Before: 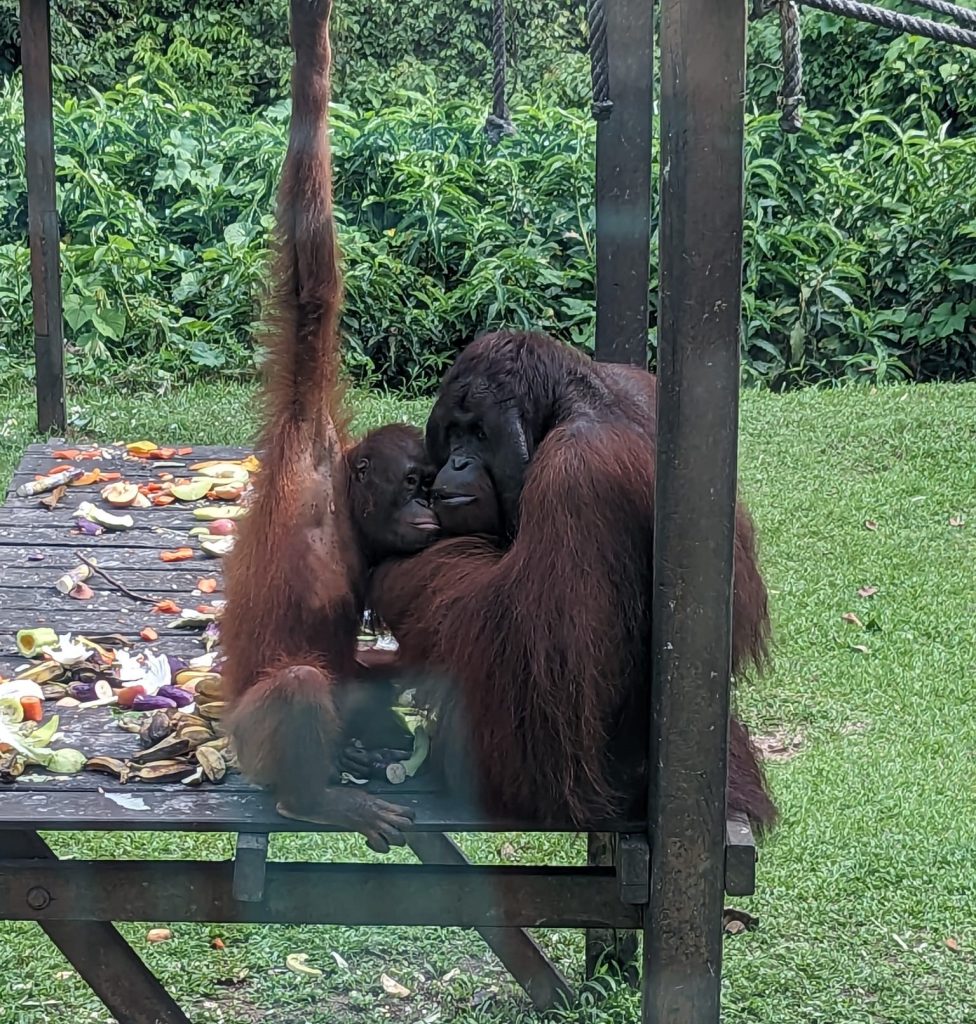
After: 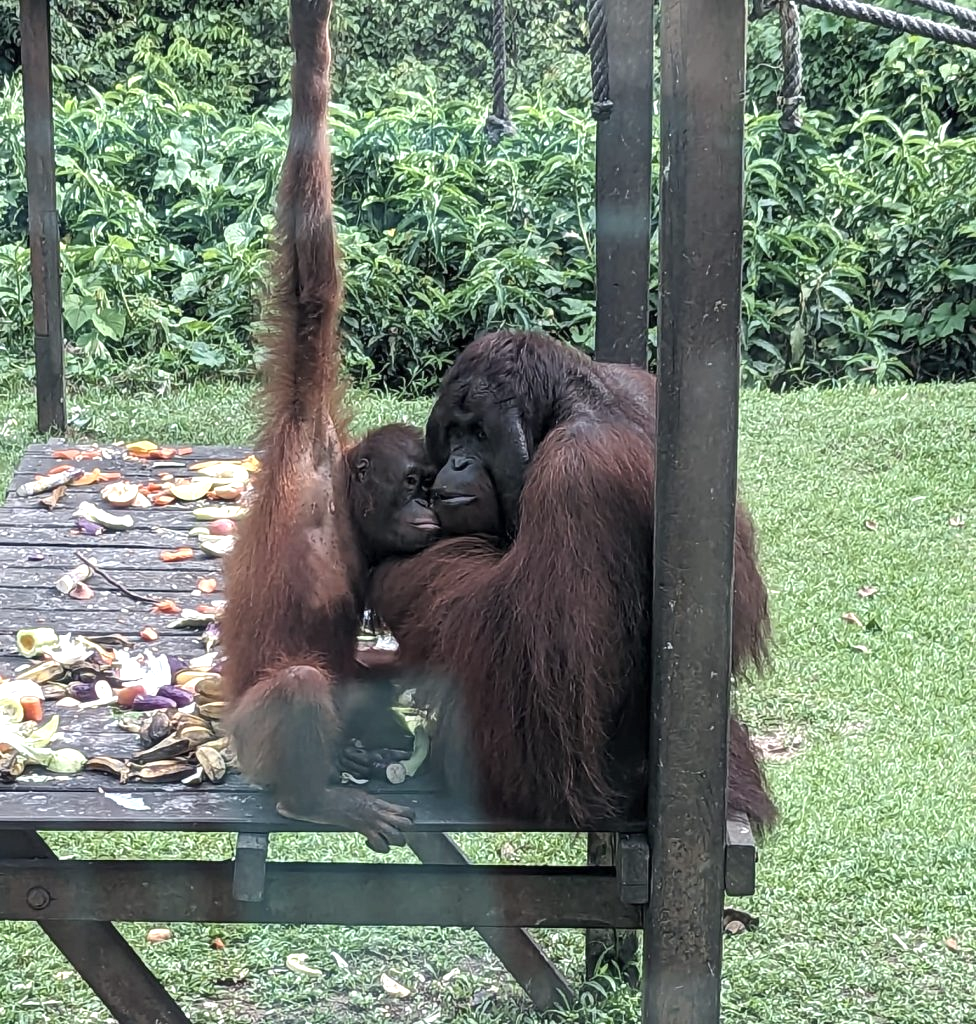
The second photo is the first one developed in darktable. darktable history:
color zones: curves: ch0 [(0, 0.613) (0.01, 0.613) (0.245, 0.448) (0.498, 0.529) (0.642, 0.665) (0.879, 0.777) (0.99, 0.613)]; ch1 [(0, 0) (0.143, 0) (0.286, 0) (0.429, 0) (0.571, 0) (0.714, 0) (0.857, 0)], mix -131.09%
exposure: exposure 0.6 EV, compensate highlight preservation false
color correction: saturation 0.57
